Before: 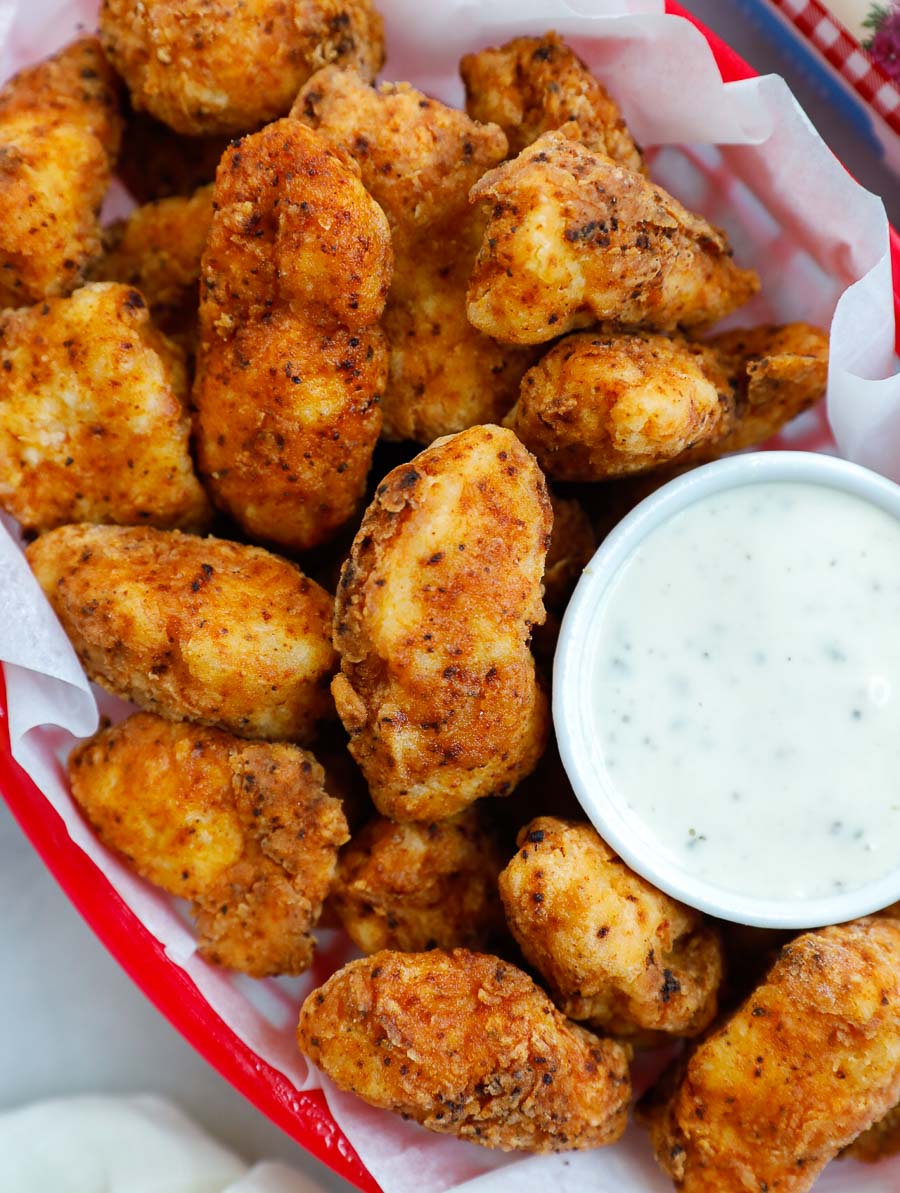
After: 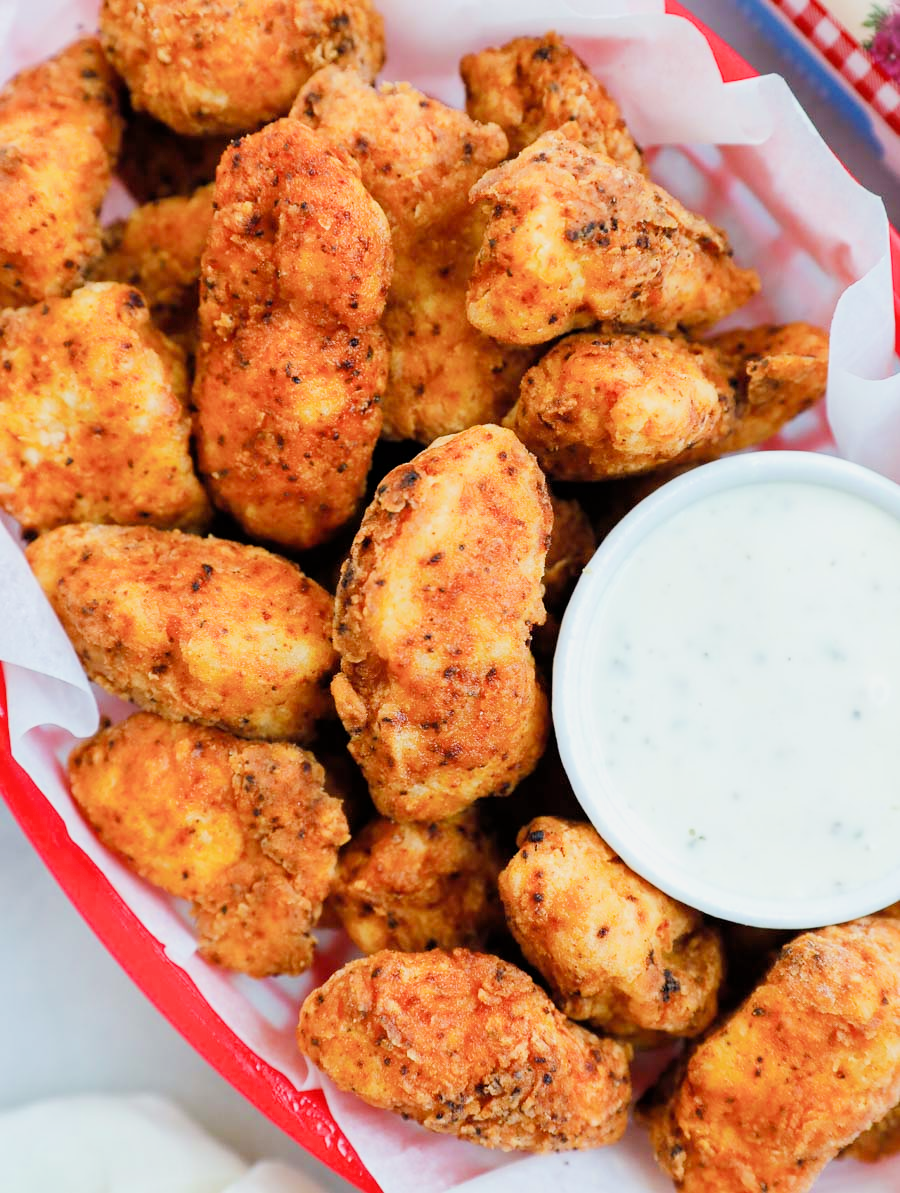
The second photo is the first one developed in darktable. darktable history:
filmic rgb: black relative exposure -7.65 EV, white relative exposure 4.56 EV, hardness 3.61, preserve chrominance max RGB
exposure: exposure 1.165 EV, compensate exposure bias true, compensate highlight preservation false
shadows and highlights: shadows 25.63, highlights -24.07
